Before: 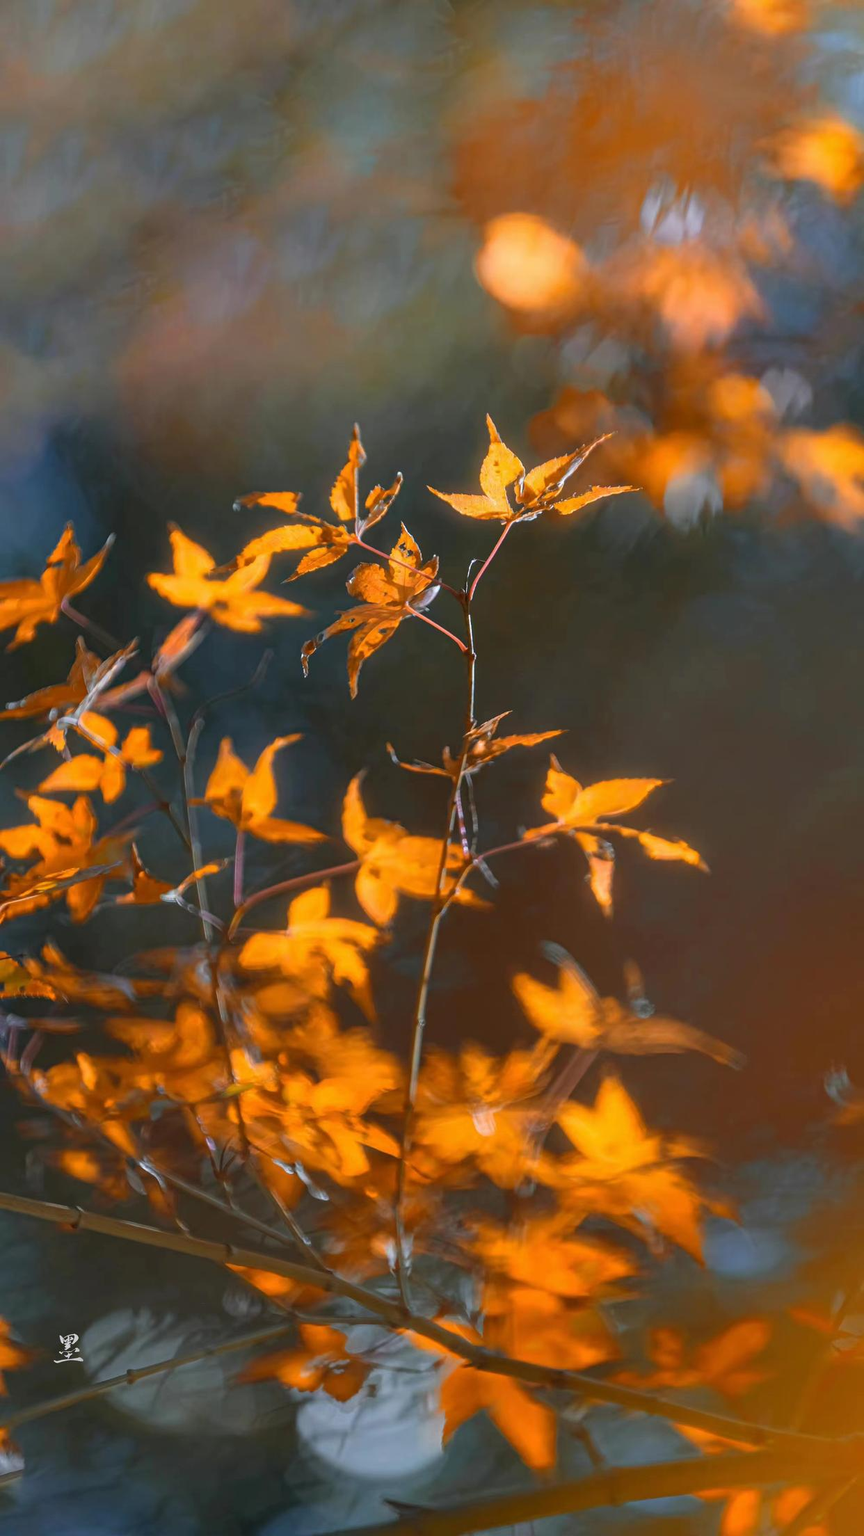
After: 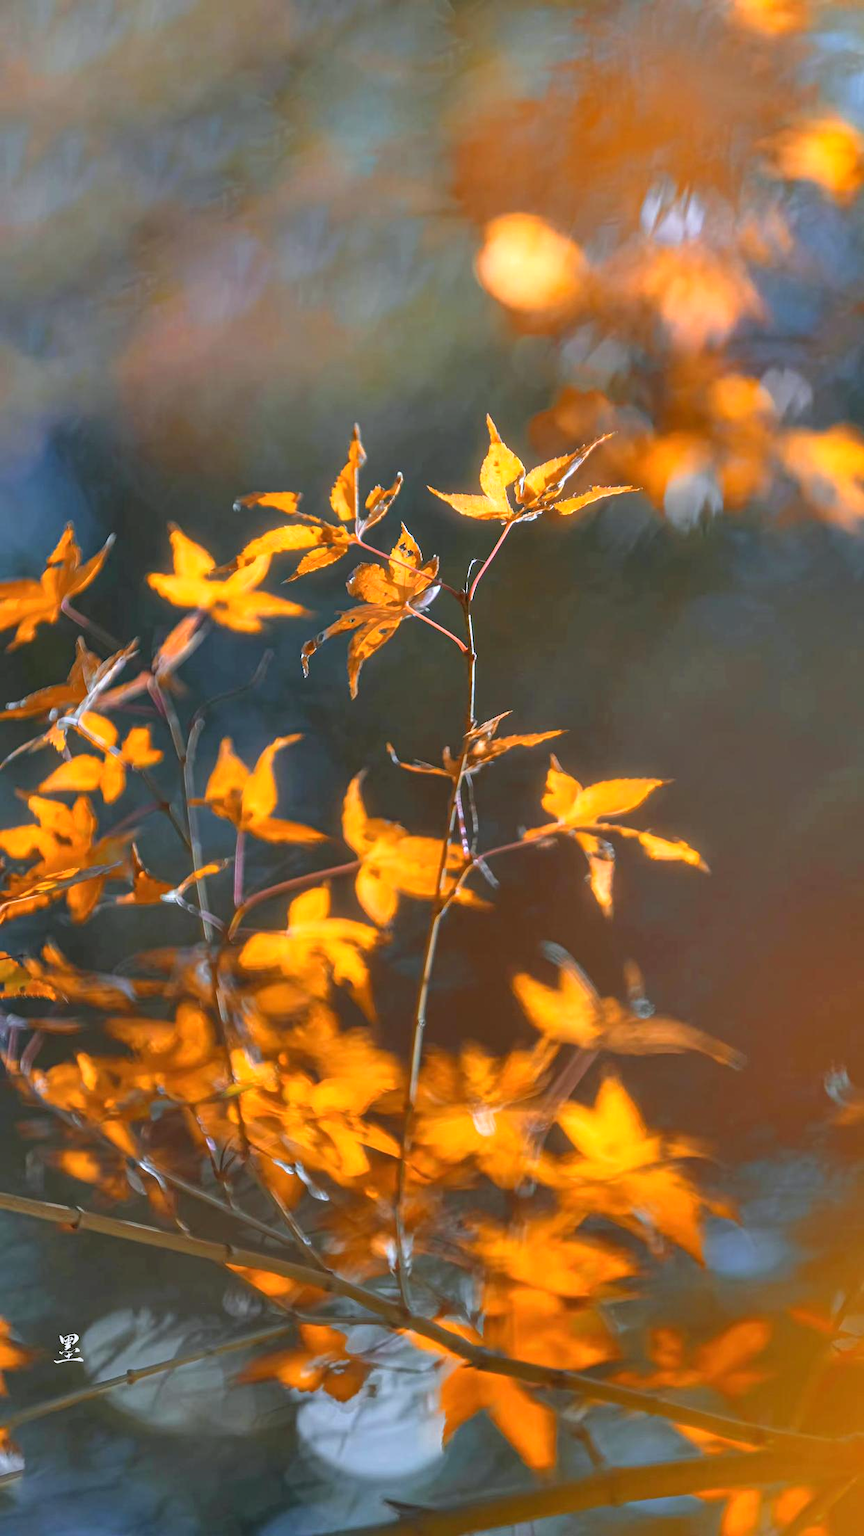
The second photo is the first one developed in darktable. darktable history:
exposure: exposure 0.566 EV, compensate highlight preservation false
white balance: red 0.98, blue 1.034
shadows and highlights: low approximation 0.01, soften with gaussian
